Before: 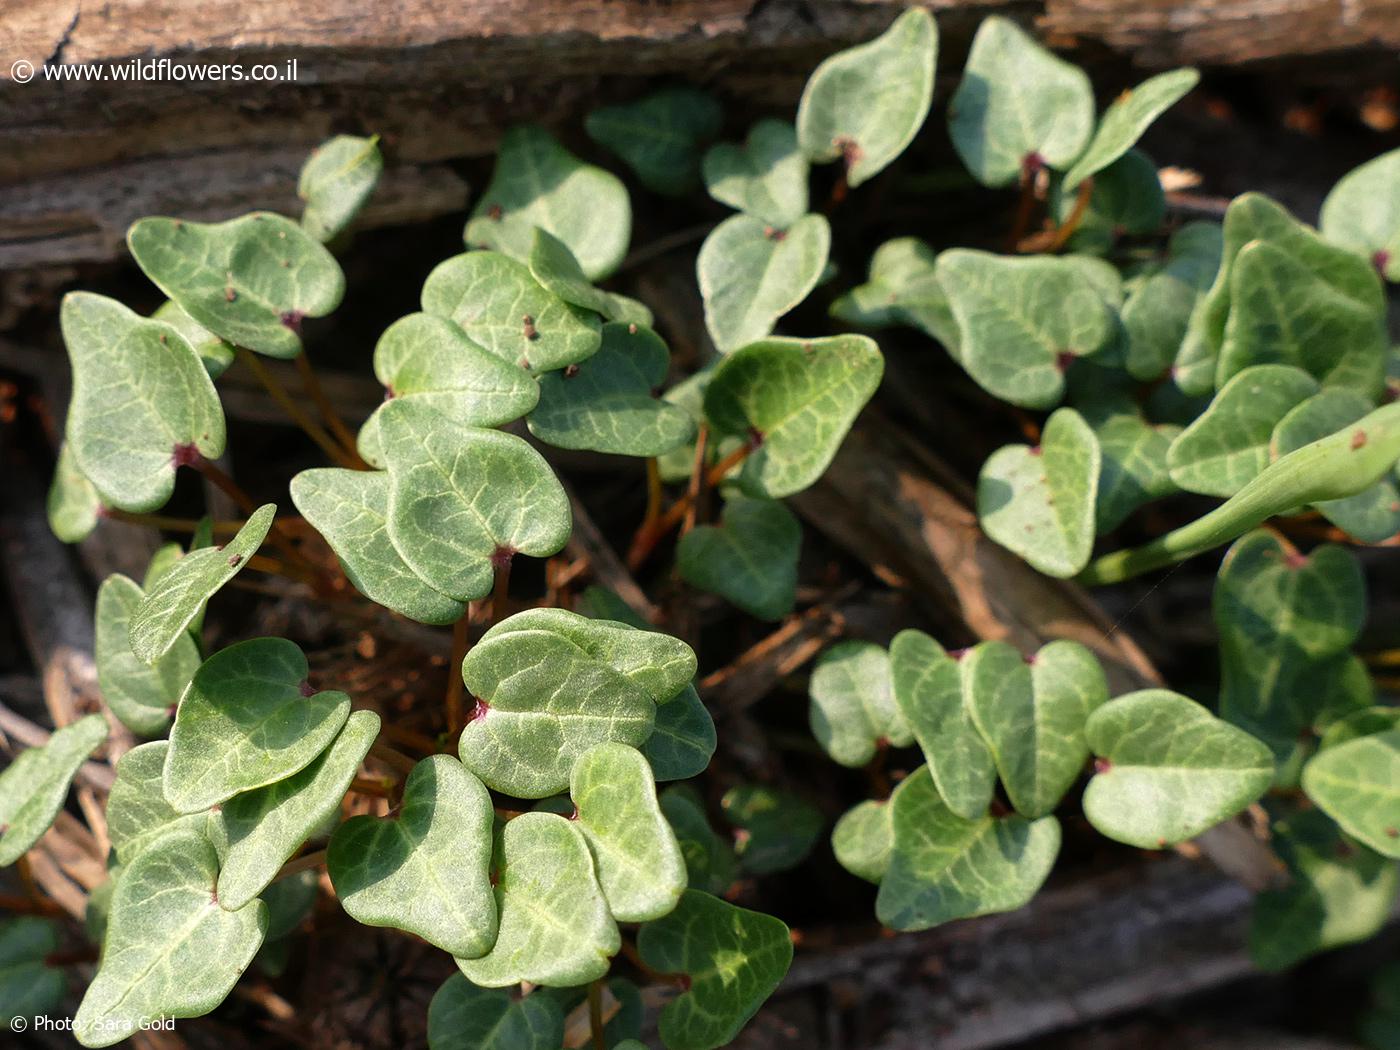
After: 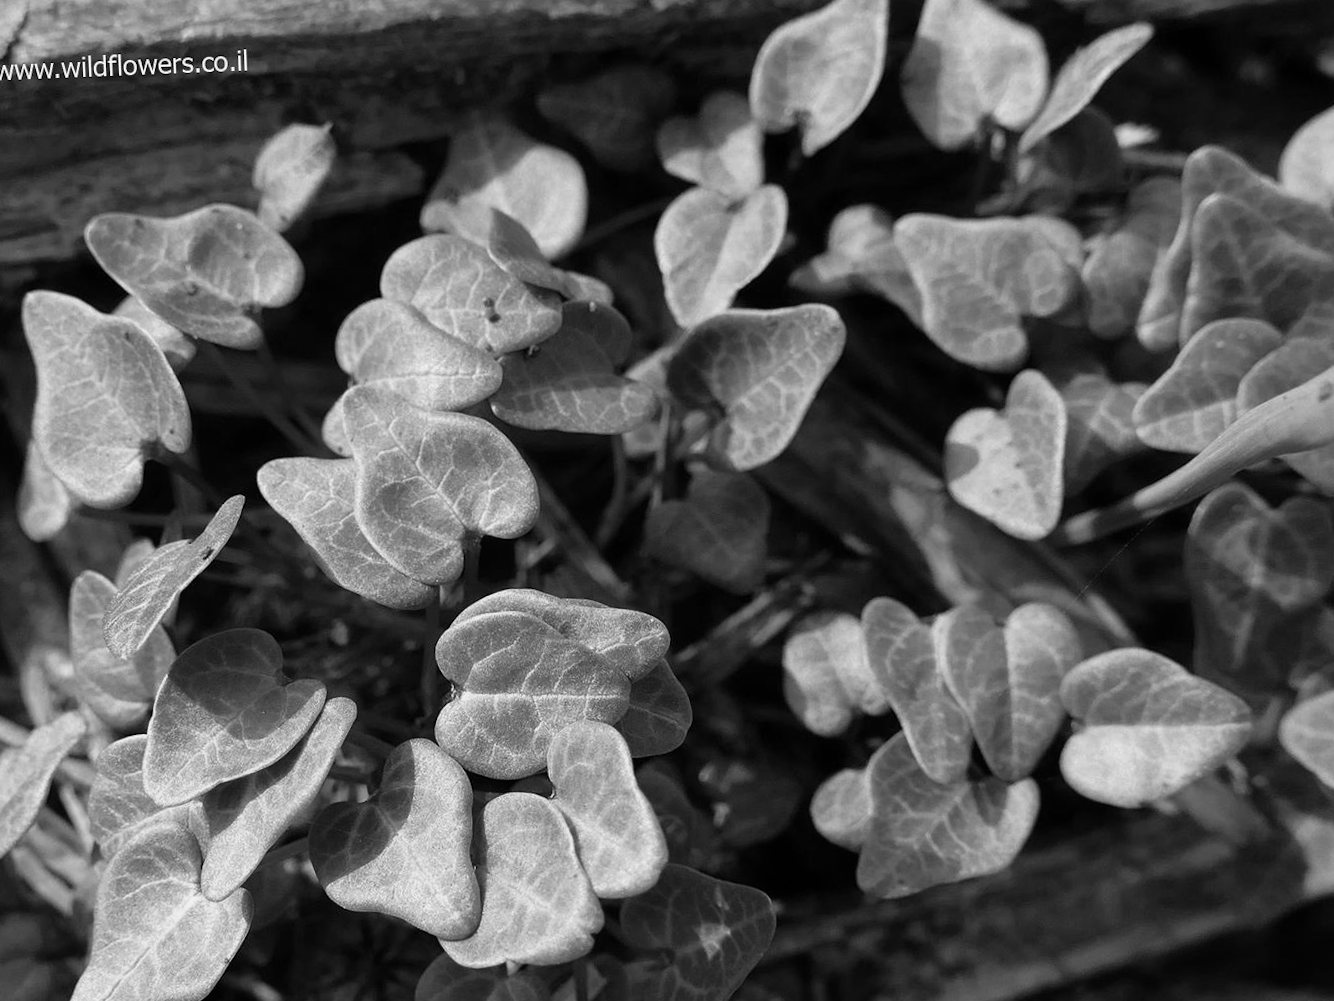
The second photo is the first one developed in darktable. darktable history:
color balance rgb: perceptual saturation grading › global saturation 25%, global vibrance 20%
color calibration: output gray [0.22, 0.42, 0.37, 0], gray › normalize channels true, illuminant same as pipeline (D50), adaptation XYZ, x 0.346, y 0.359, gamut compression 0
rotate and perspective: rotation -2.12°, lens shift (vertical) 0.009, lens shift (horizontal) -0.008, automatic cropping original format, crop left 0.036, crop right 0.964, crop top 0.05, crop bottom 0.959
exposure: compensate highlight preservation false
